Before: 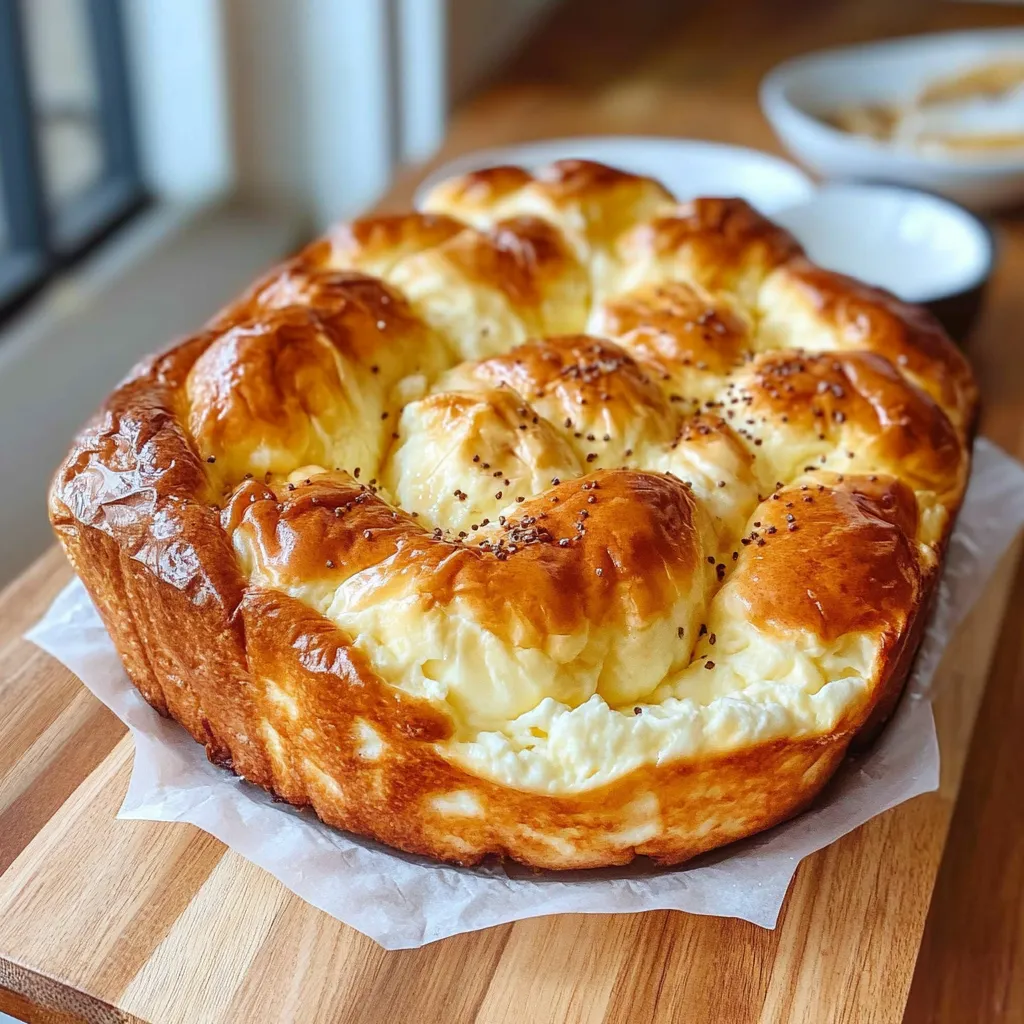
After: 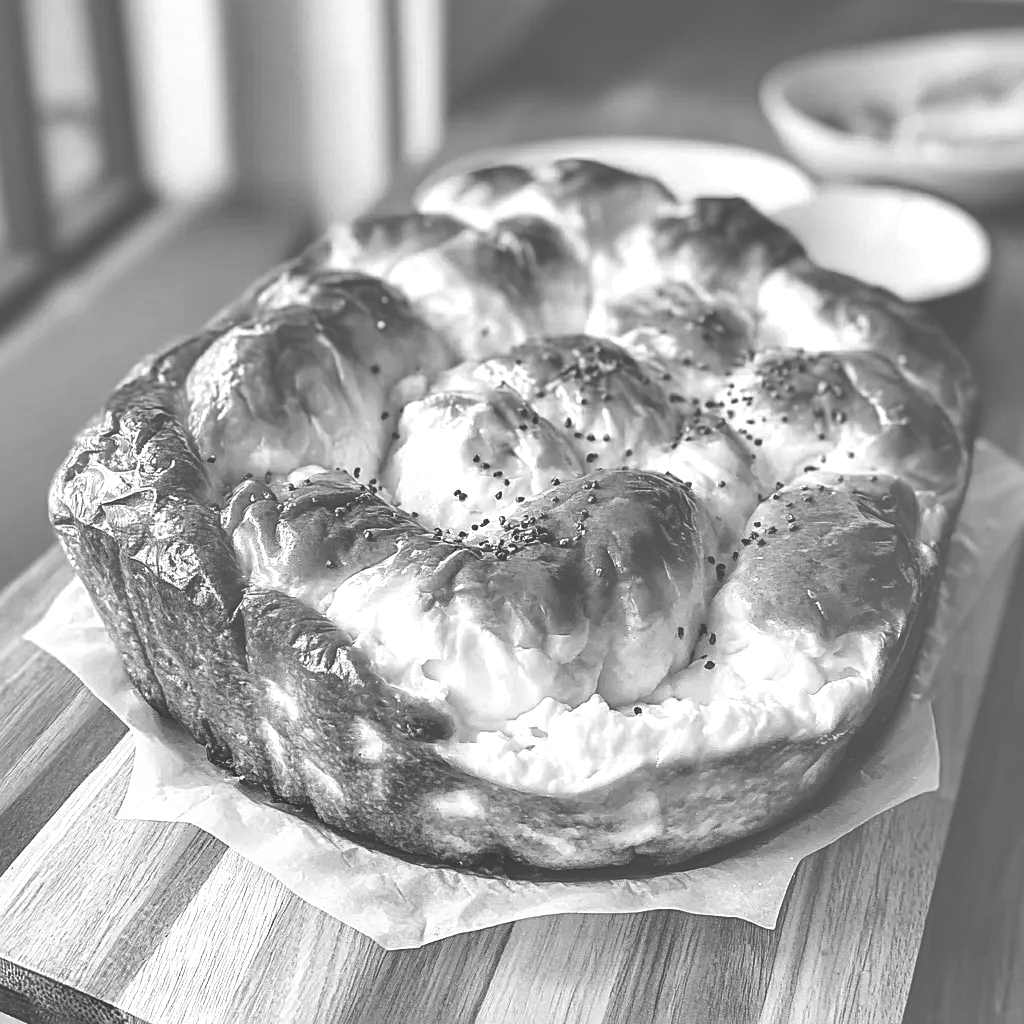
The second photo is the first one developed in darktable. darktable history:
monochrome: a -6.99, b 35.61, size 1.4
sharpen: radius 2.167, amount 0.381, threshold 0
exposure: black level correction -0.071, exposure 0.5 EV, compensate highlight preservation false
shadows and highlights: soften with gaussian
